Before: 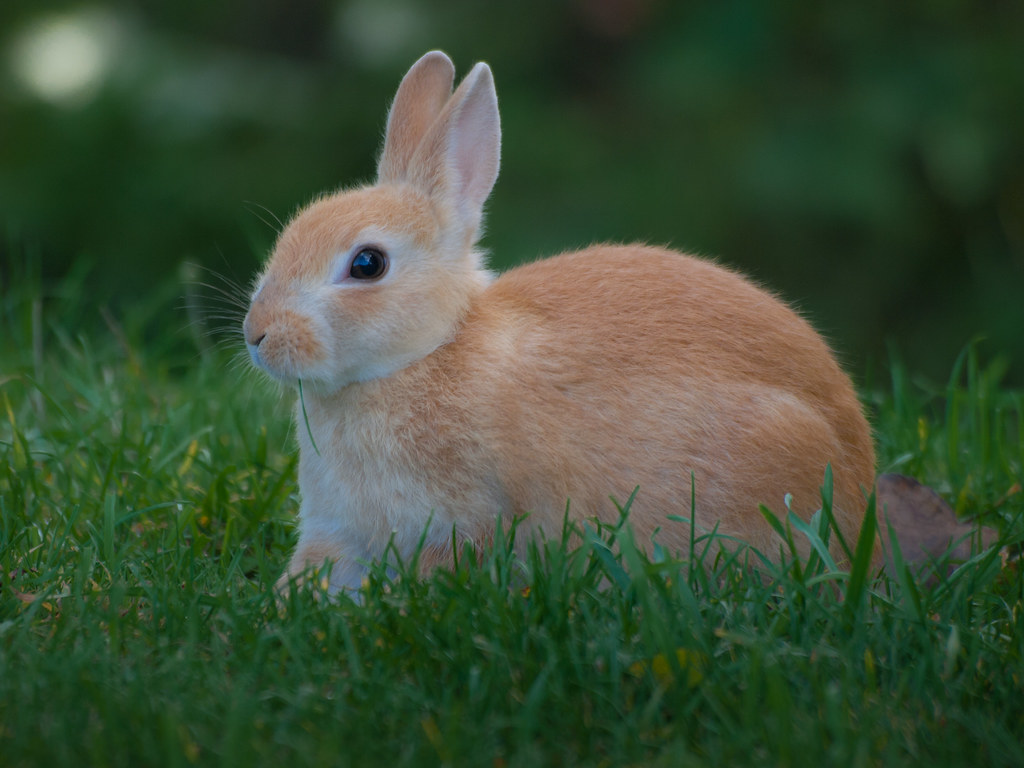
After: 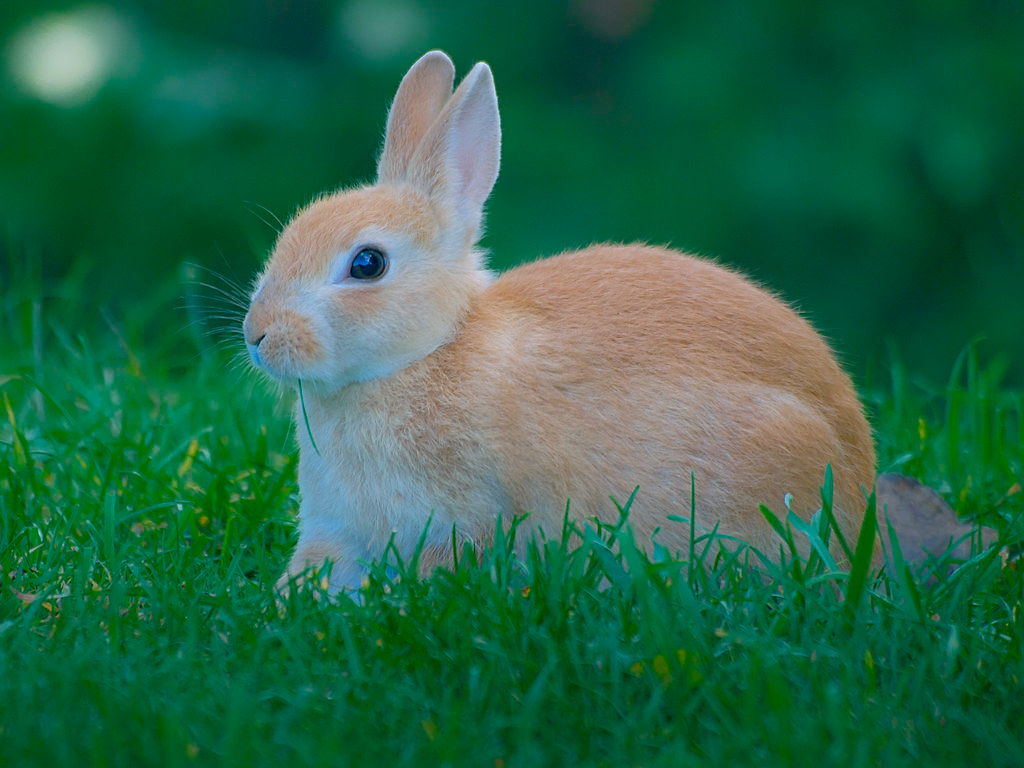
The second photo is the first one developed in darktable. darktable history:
color balance rgb: power › luminance -7.624%, power › chroma 2.29%, power › hue 220.06°, linear chroma grading › global chroma 0.572%, perceptual saturation grading › global saturation 25.262%, perceptual brilliance grading › highlights 8.432%, perceptual brilliance grading › mid-tones 2.942%, perceptual brilliance grading › shadows 1.354%, contrast -29.75%
sharpen: on, module defaults
exposure: black level correction 0.001, exposure 0.499 EV, compensate highlight preservation false
